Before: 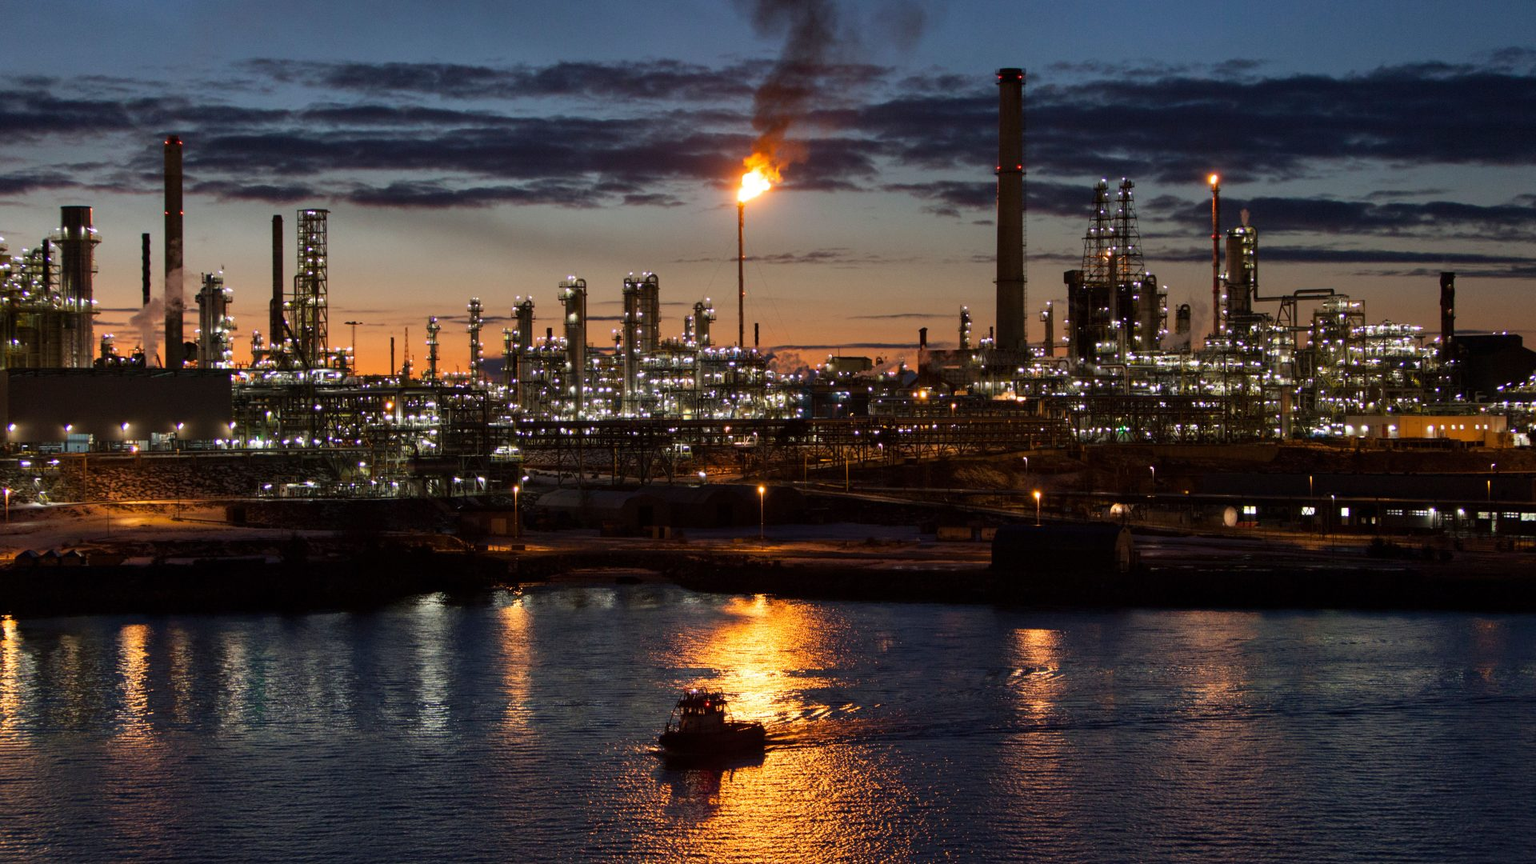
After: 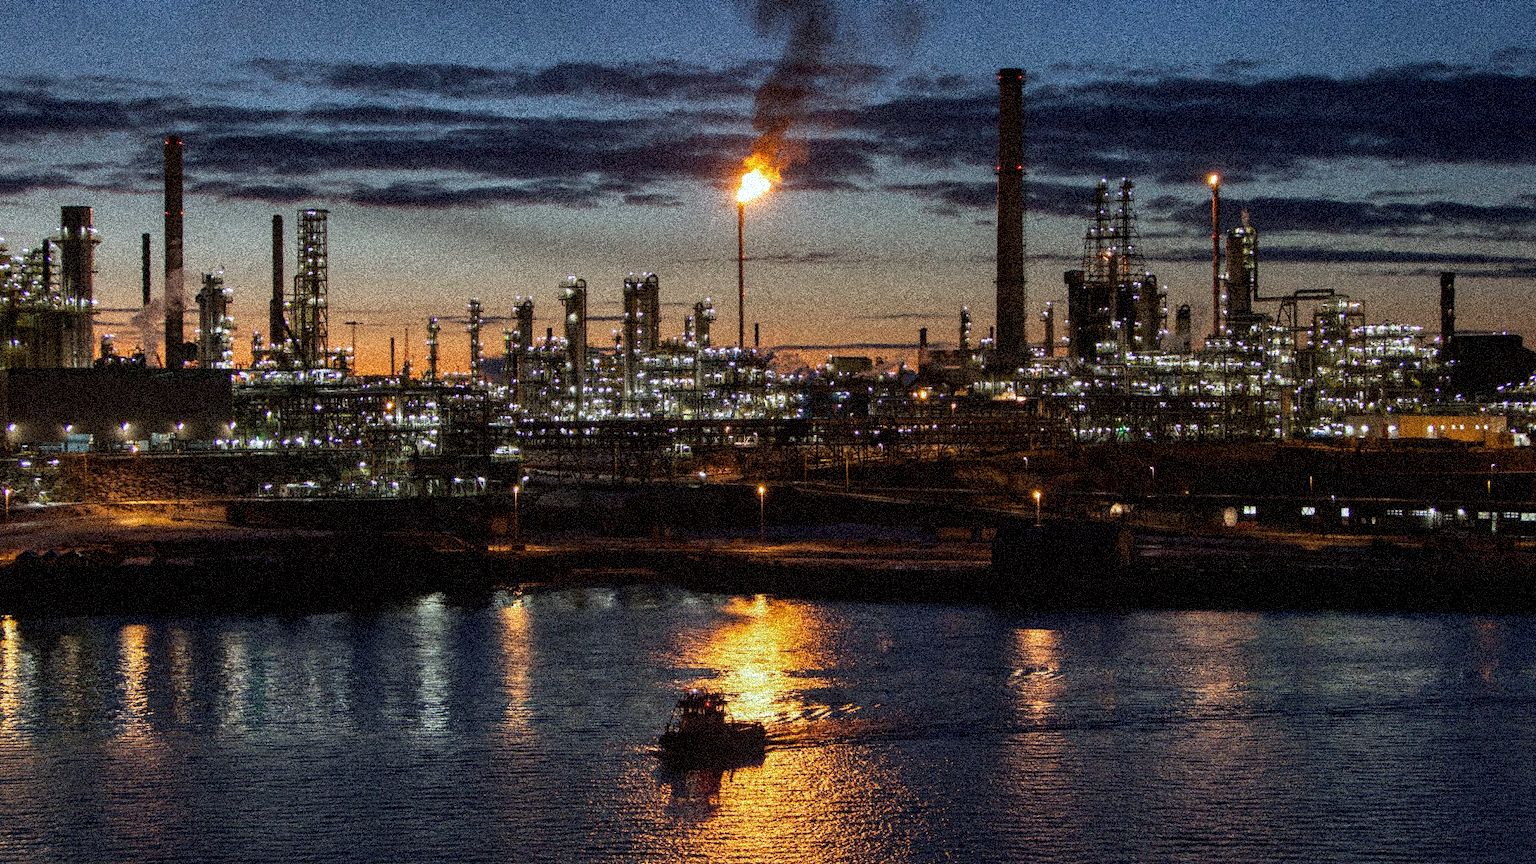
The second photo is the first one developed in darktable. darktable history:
white balance: red 0.925, blue 1.046
grain: coarseness 3.75 ISO, strength 100%, mid-tones bias 0%
local contrast: on, module defaults
